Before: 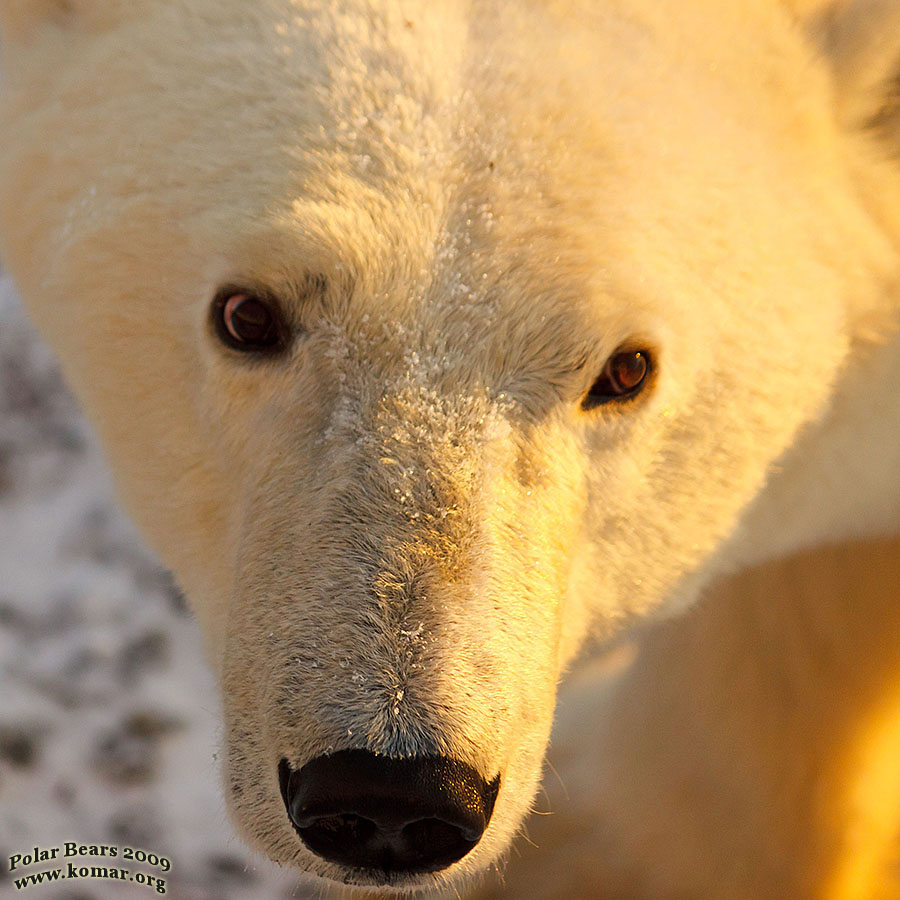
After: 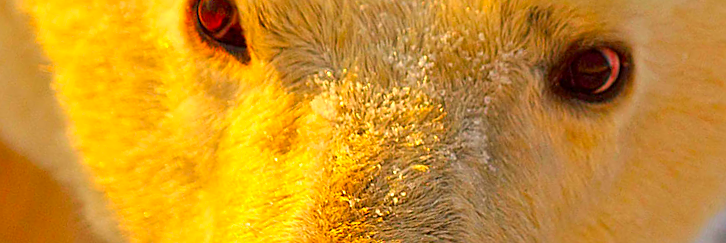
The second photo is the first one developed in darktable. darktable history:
sharpen: on, module defaults
crop and rotate: angle 16.12°, top 30.835%, bottom 35.653%
tone equalizer: -8 EV 1 EV, -7 EV 1 EV, -6 EV 1 EV, -5 EV 1 EV, -4 EV 1 EV, -3 EV 0.75 EV, -2 EV 0.5 EV, -1 EV 0.25 EV
color correction: saturation 1.8
